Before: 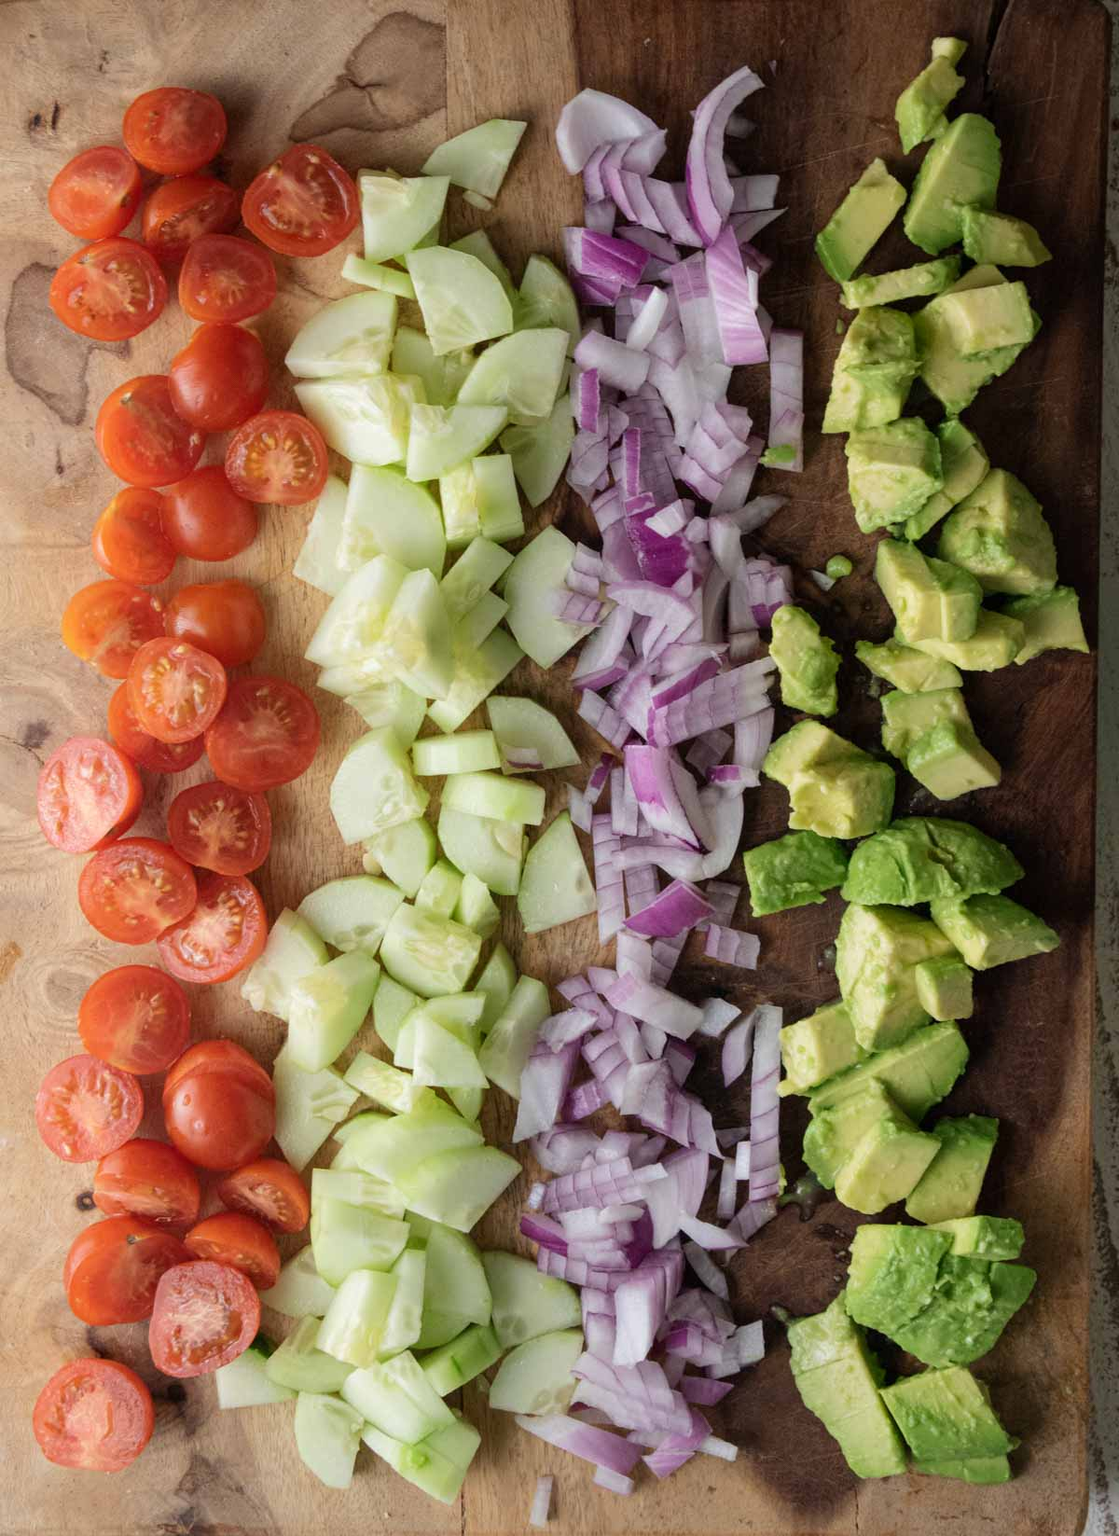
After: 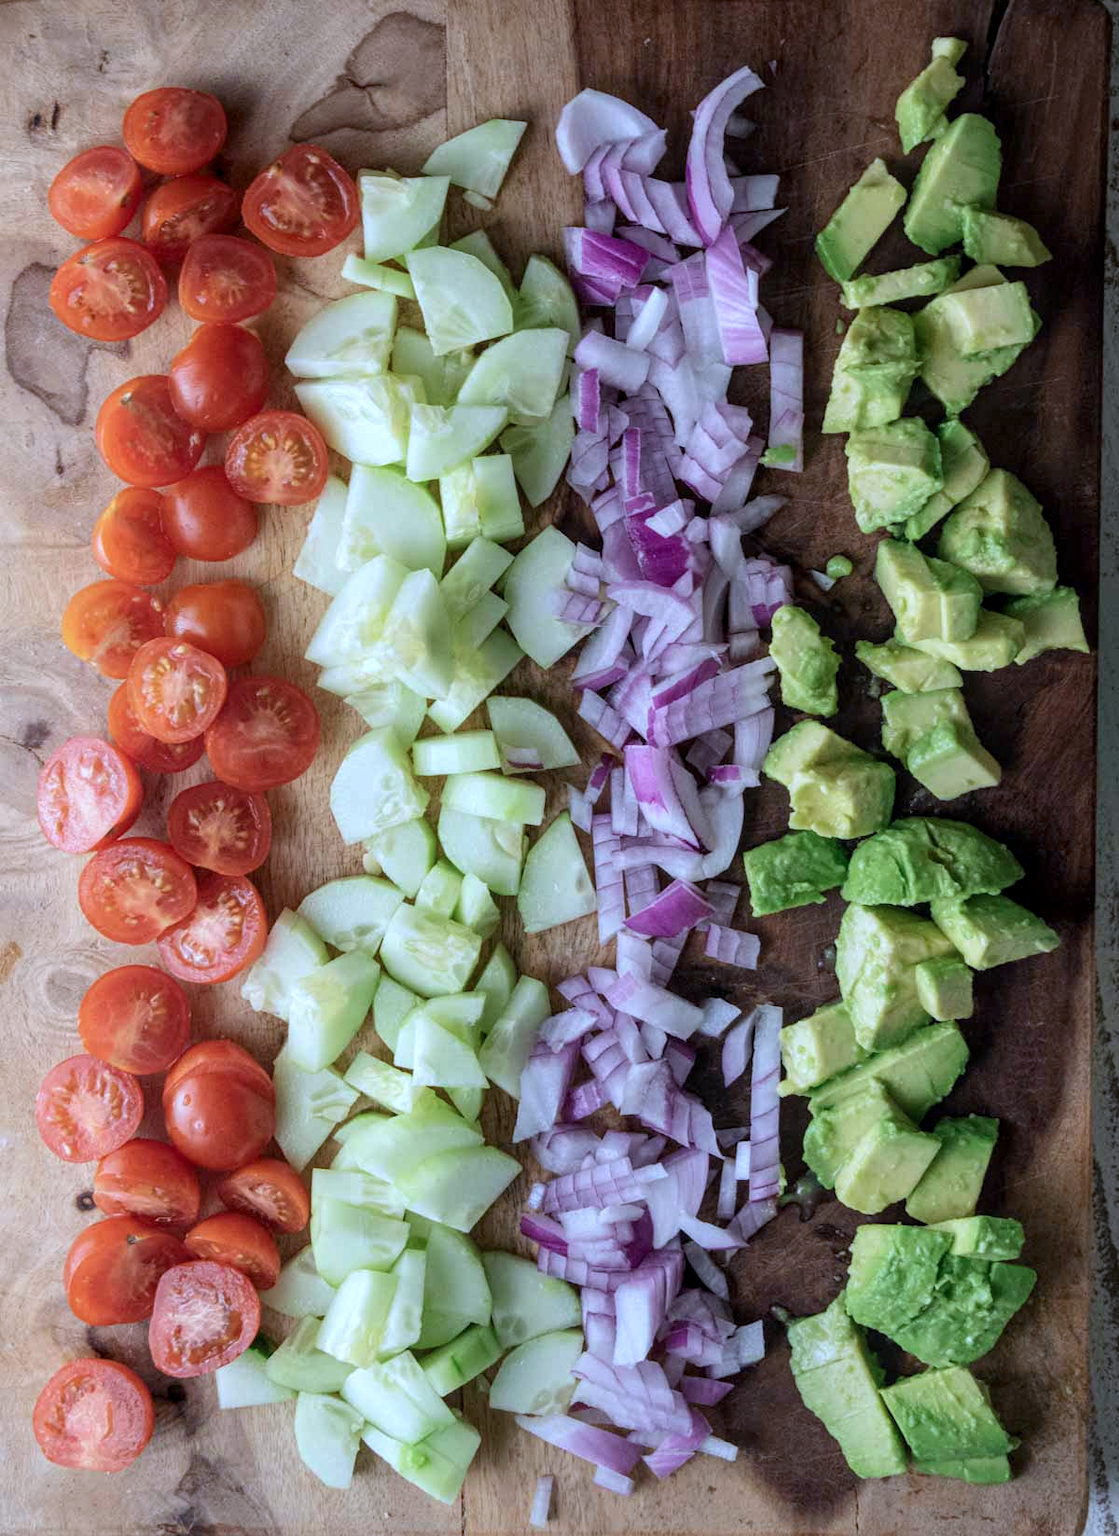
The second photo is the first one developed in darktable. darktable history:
local contrast: on, module defaults
color calibration: illuminant custom, x 0.39, y 0.392, temperature 3856.94 K
